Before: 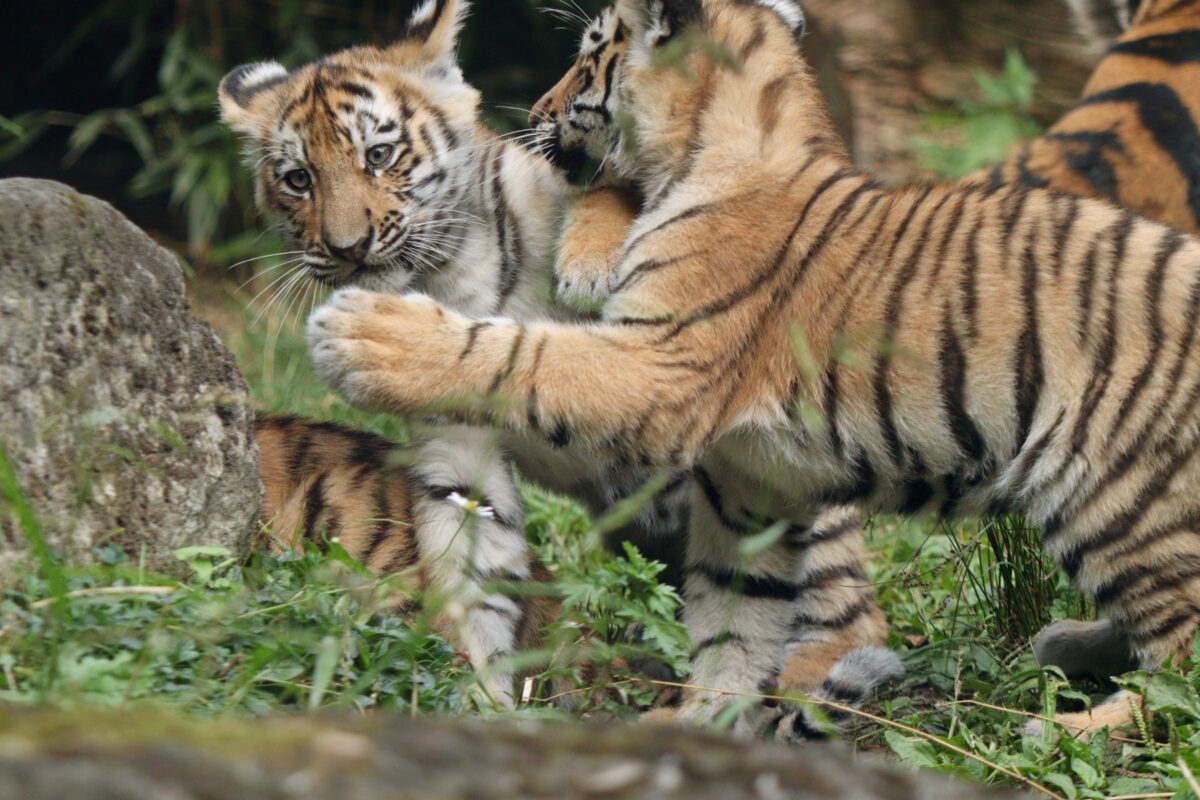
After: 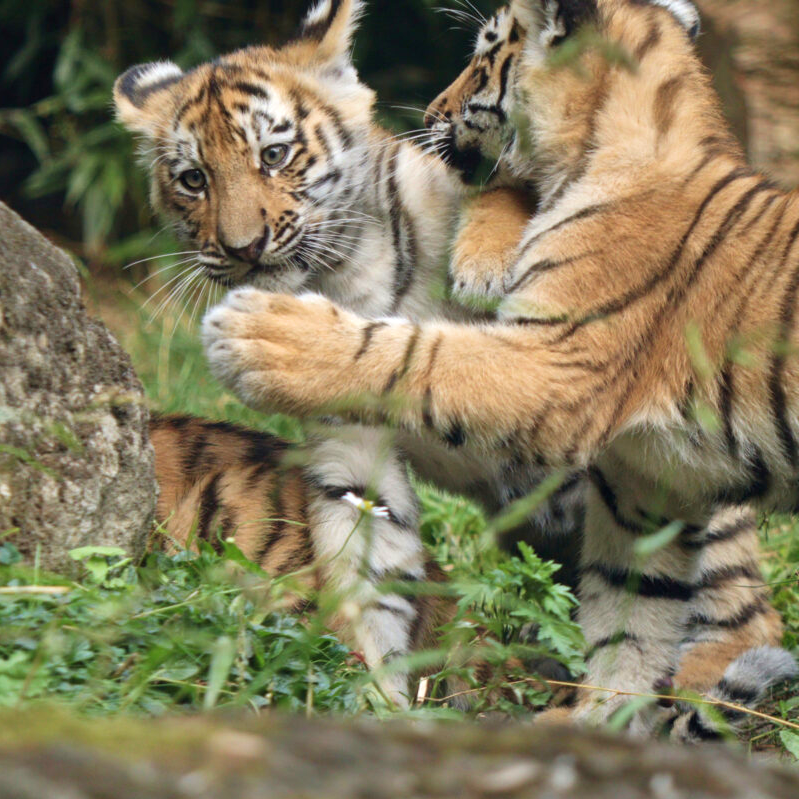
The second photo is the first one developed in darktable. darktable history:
shadows and highlights: shadows 22.7, highlights -48.71, soften with gaussian
velvia: on, module defaults
exposure: exposure 0.2 EV, compensate highlight preservation false
crop and rotate: left 8.786%, right 24.548%
